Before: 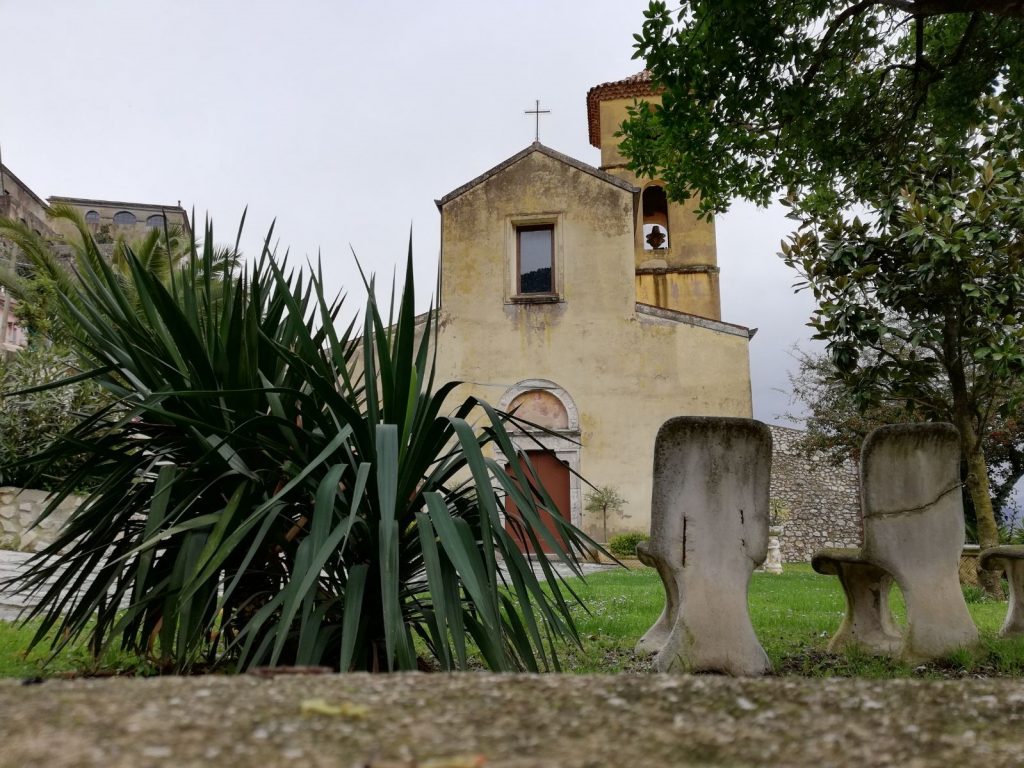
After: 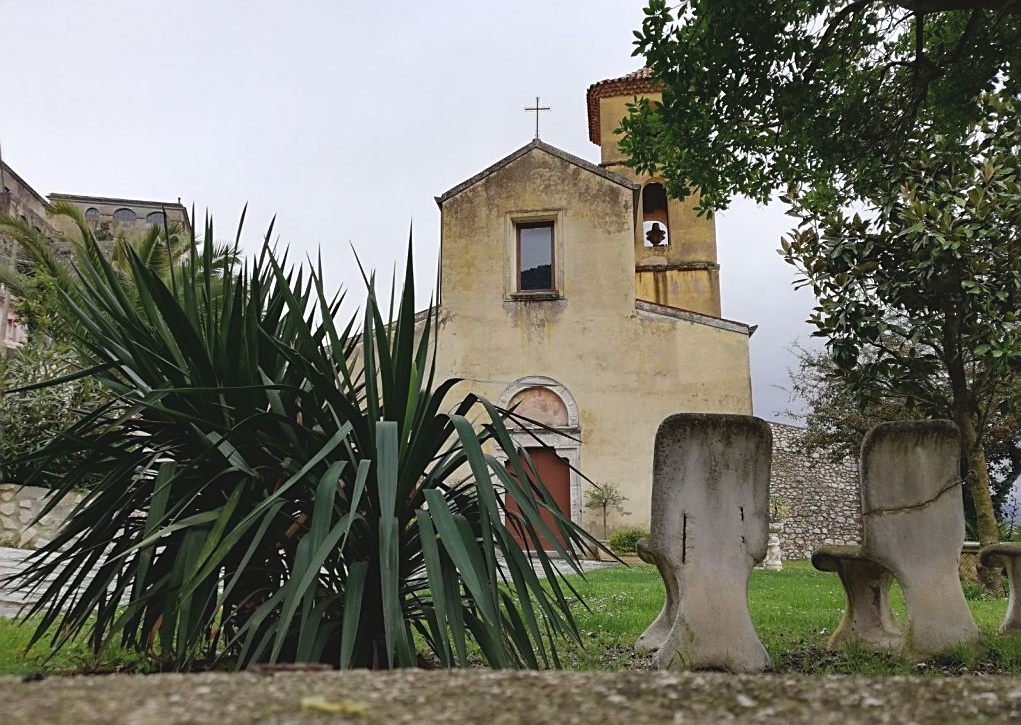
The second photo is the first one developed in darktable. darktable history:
exposure: black level correction -0.008, exposure 0.067 EV, compensate highlight preservation false
crop: top 0.448%, right 0.264%, bottom 5.045%
sharpen: on, module defaults
